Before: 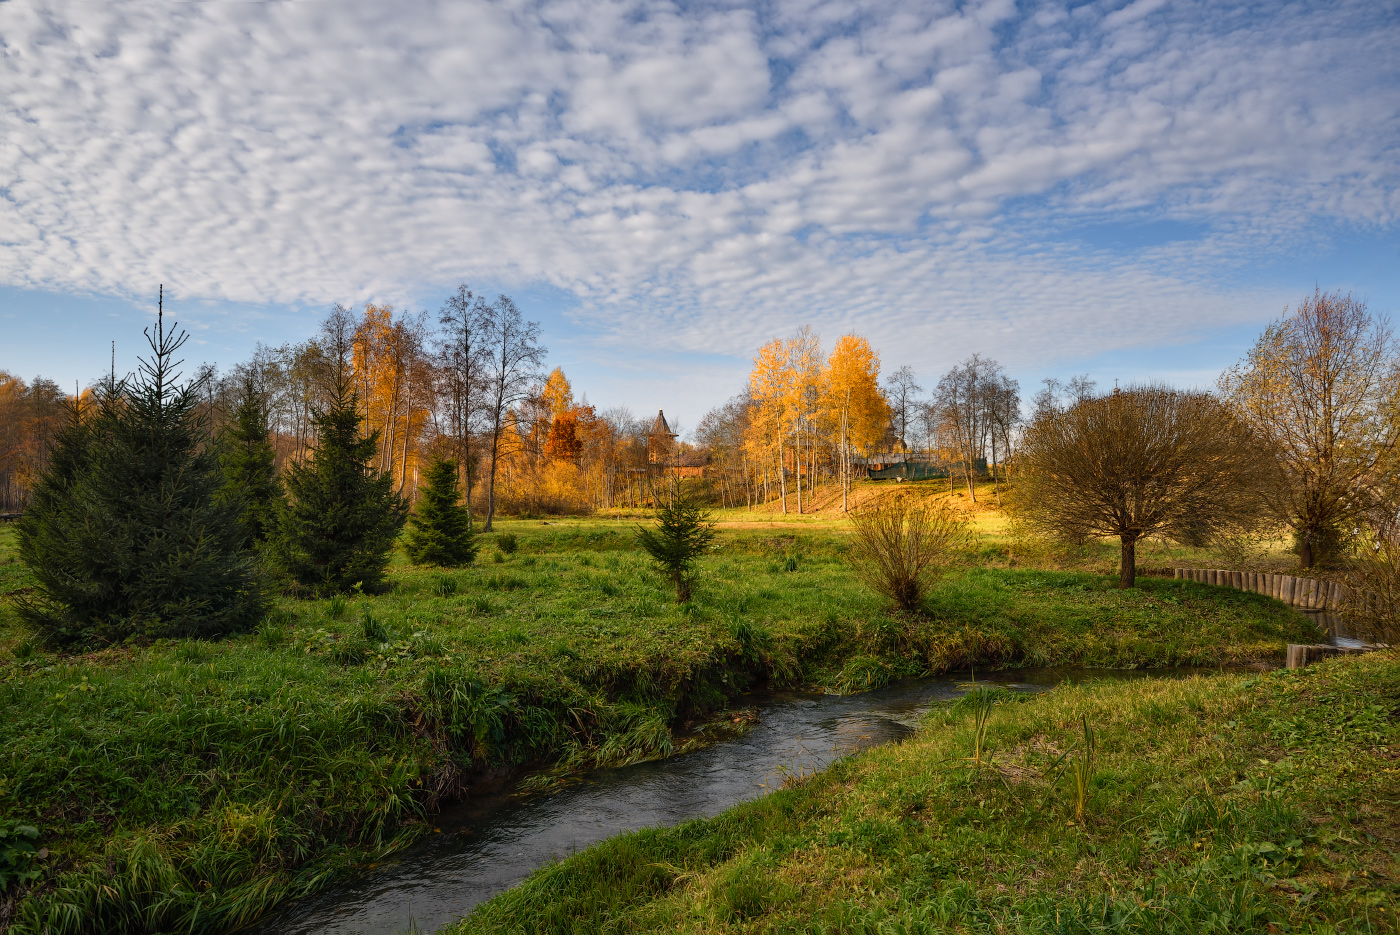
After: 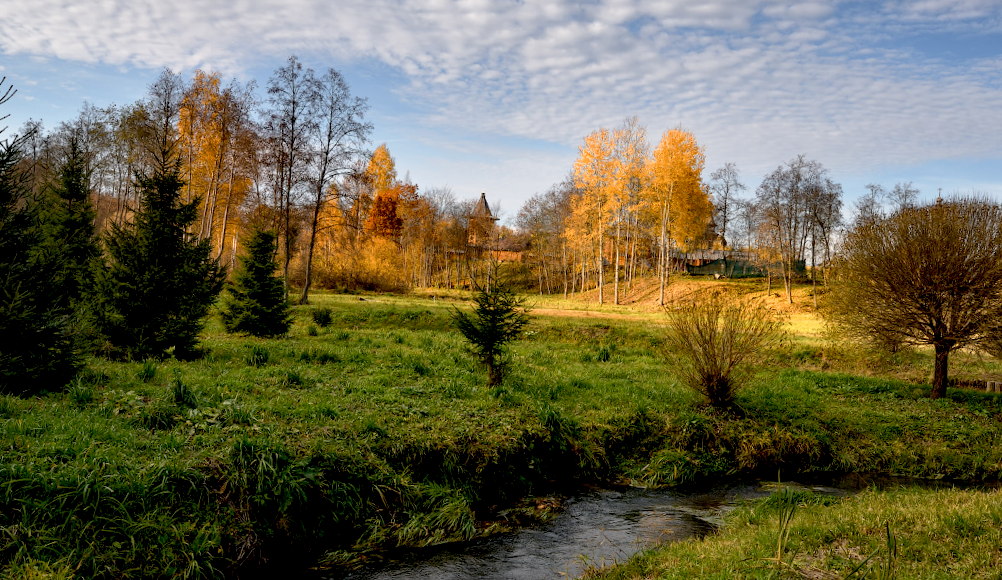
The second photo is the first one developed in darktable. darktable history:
color correction: saturation 0.85
white balance: red 1, blue 1
crop and rotate: angle -3.37°, left 9.79%, top 20.73%, right 12.42%, bottom 11.82%
base curve: curves: ch0 [(0.017, 0) (0.425, 0.441) (0.844, 0.933) (1, 1)], preserve colors none
